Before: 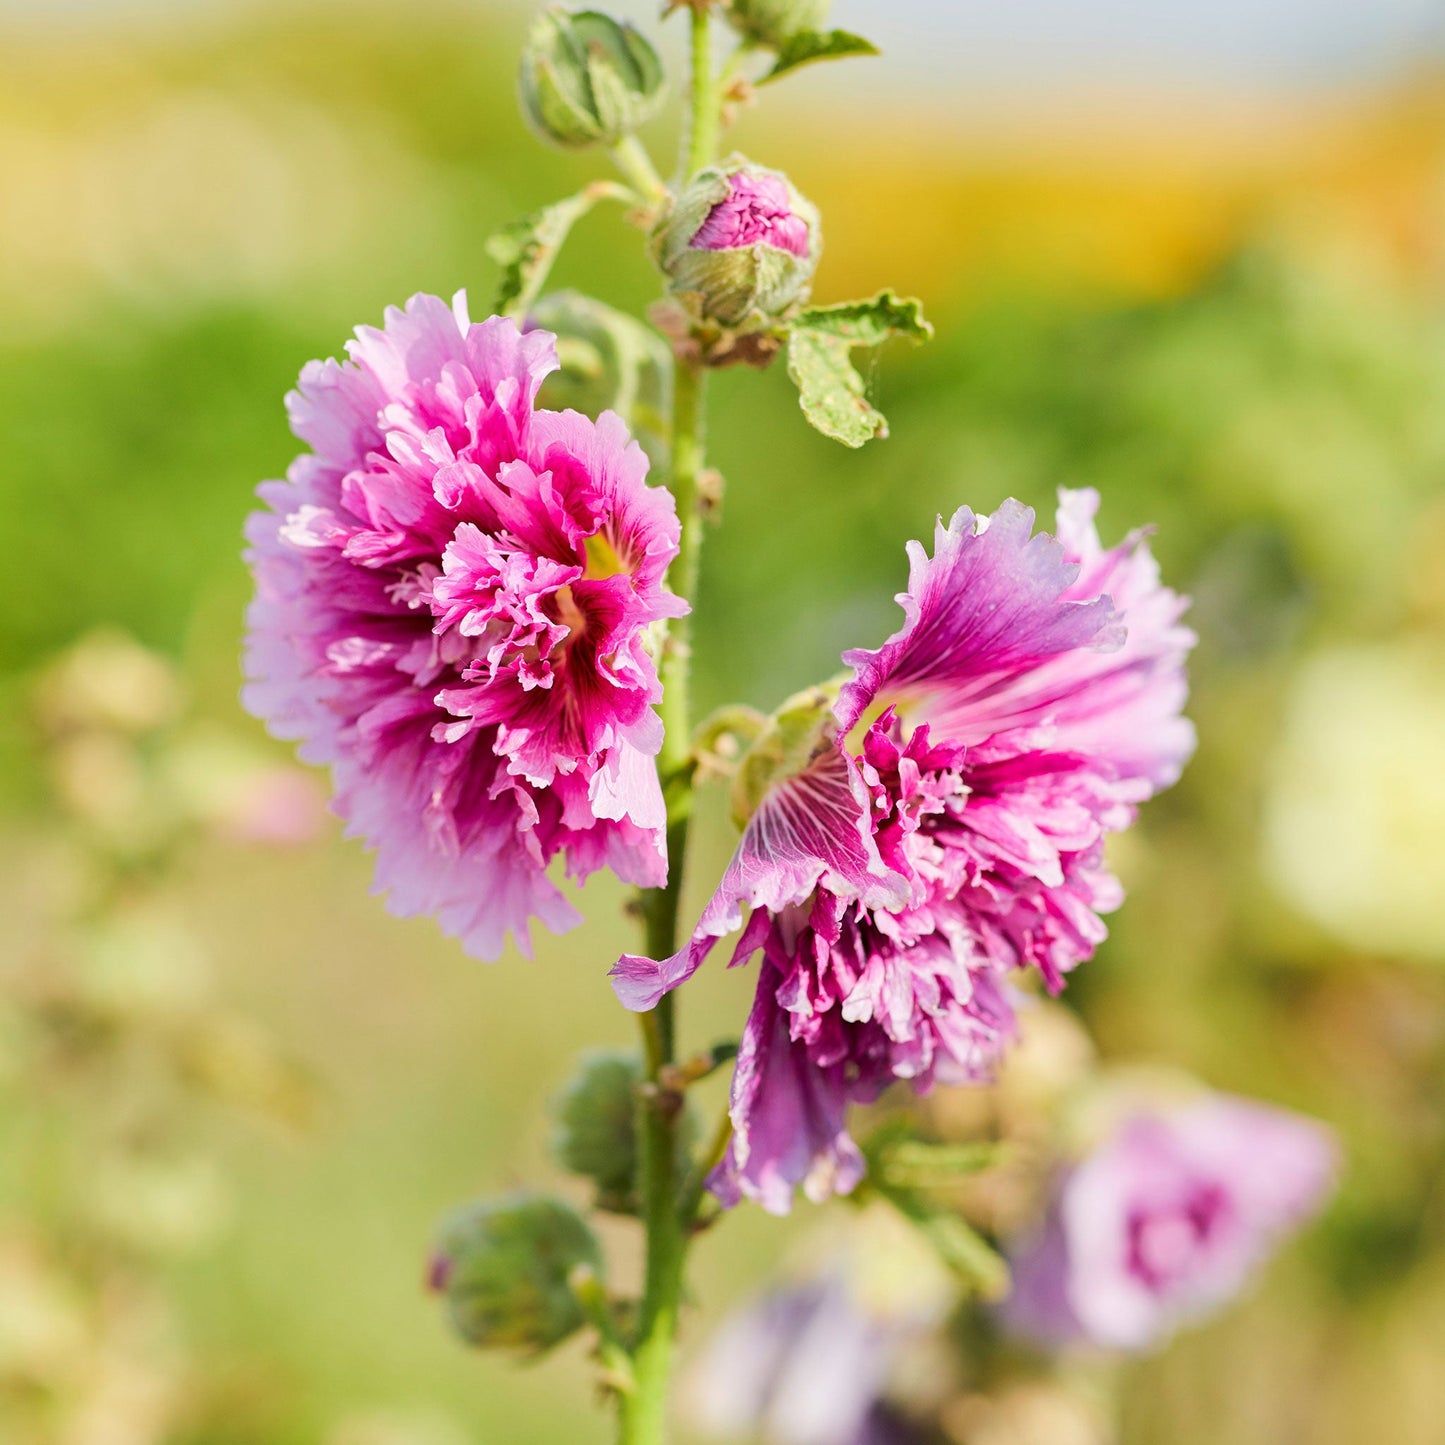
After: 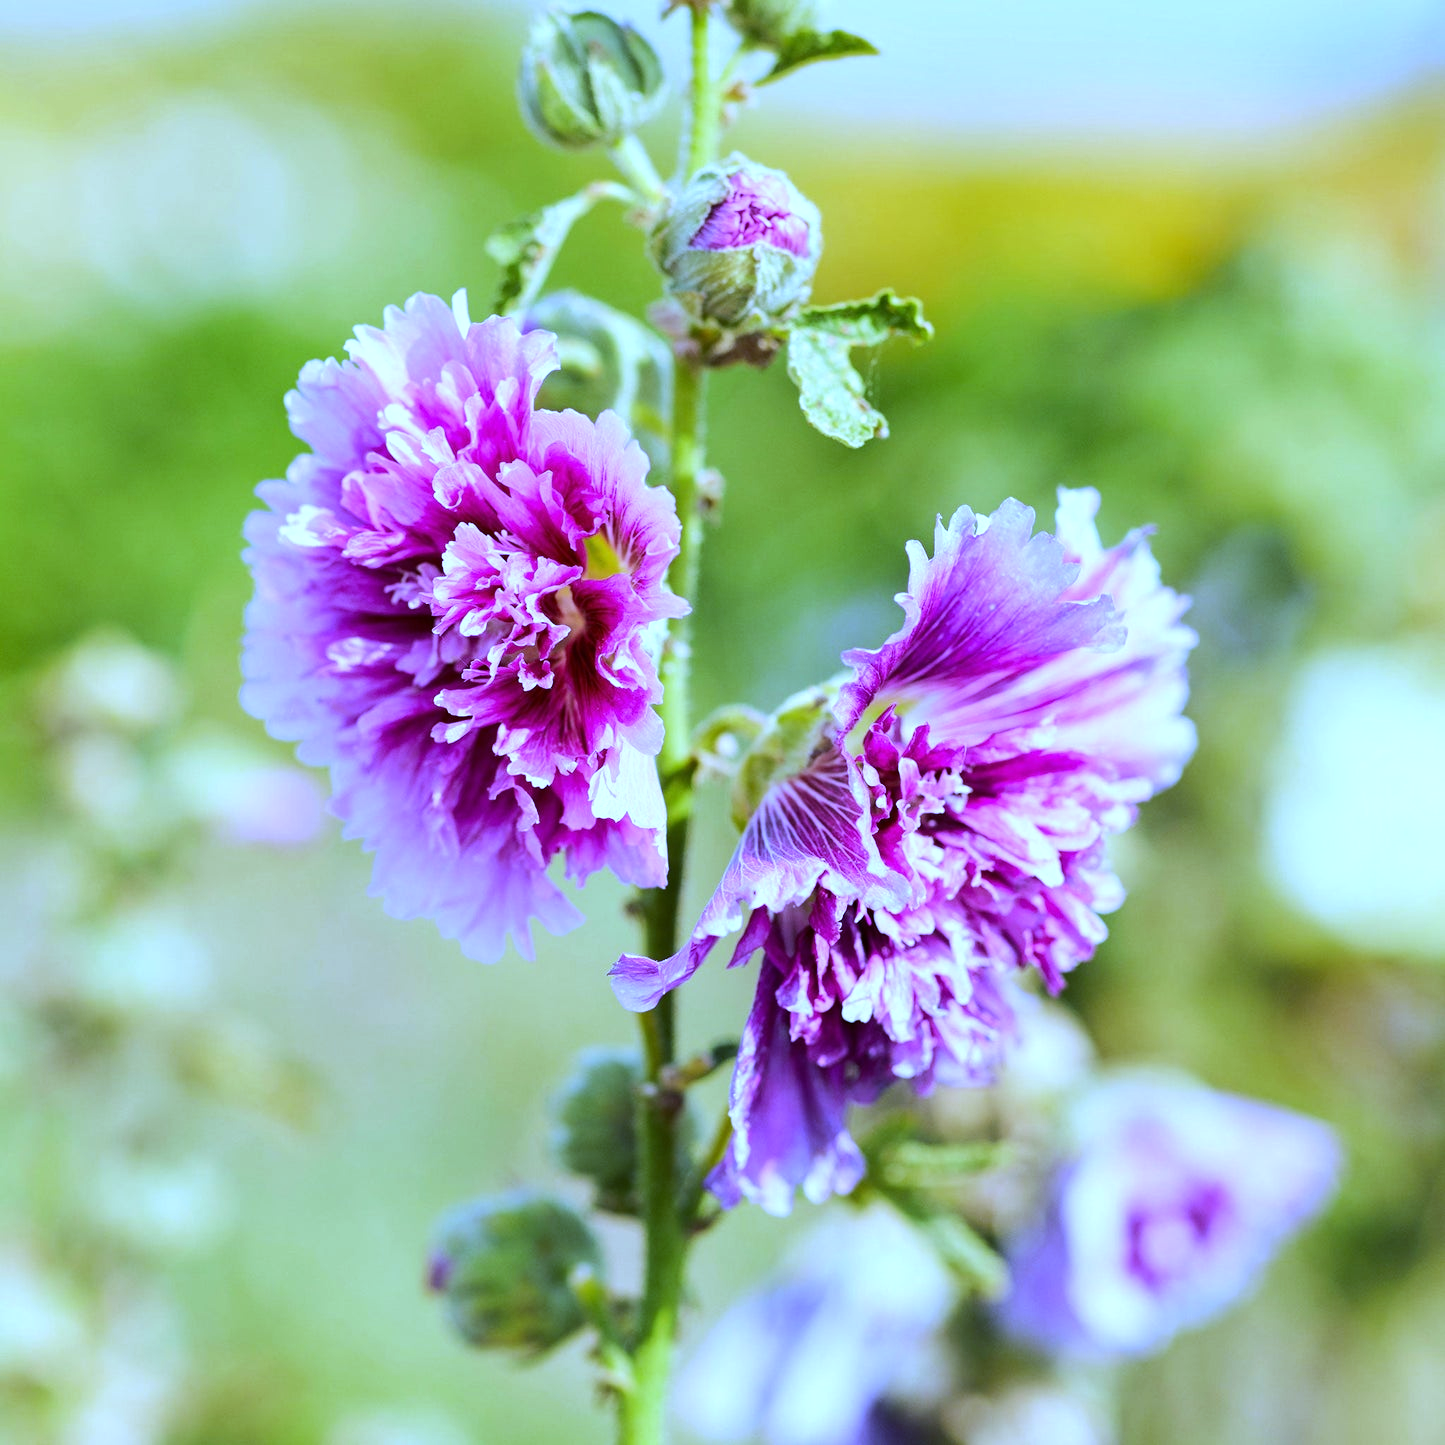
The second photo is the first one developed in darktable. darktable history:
white balance: red 0.766, blue 1.537
tone equalizer: -8 EV -0.417 EV, -7 EV -0.389 EV, -6 EV -0.333 EV, -5 EV -0.222 EV, -3 EV 0.222 EV, -2 EV 0.333 EV, -1 EV 0.389 EV, +0 EV 0.417 EV, edges refinement/feathering 500, mask exposure compensation -1.57 EV, preserve details no
